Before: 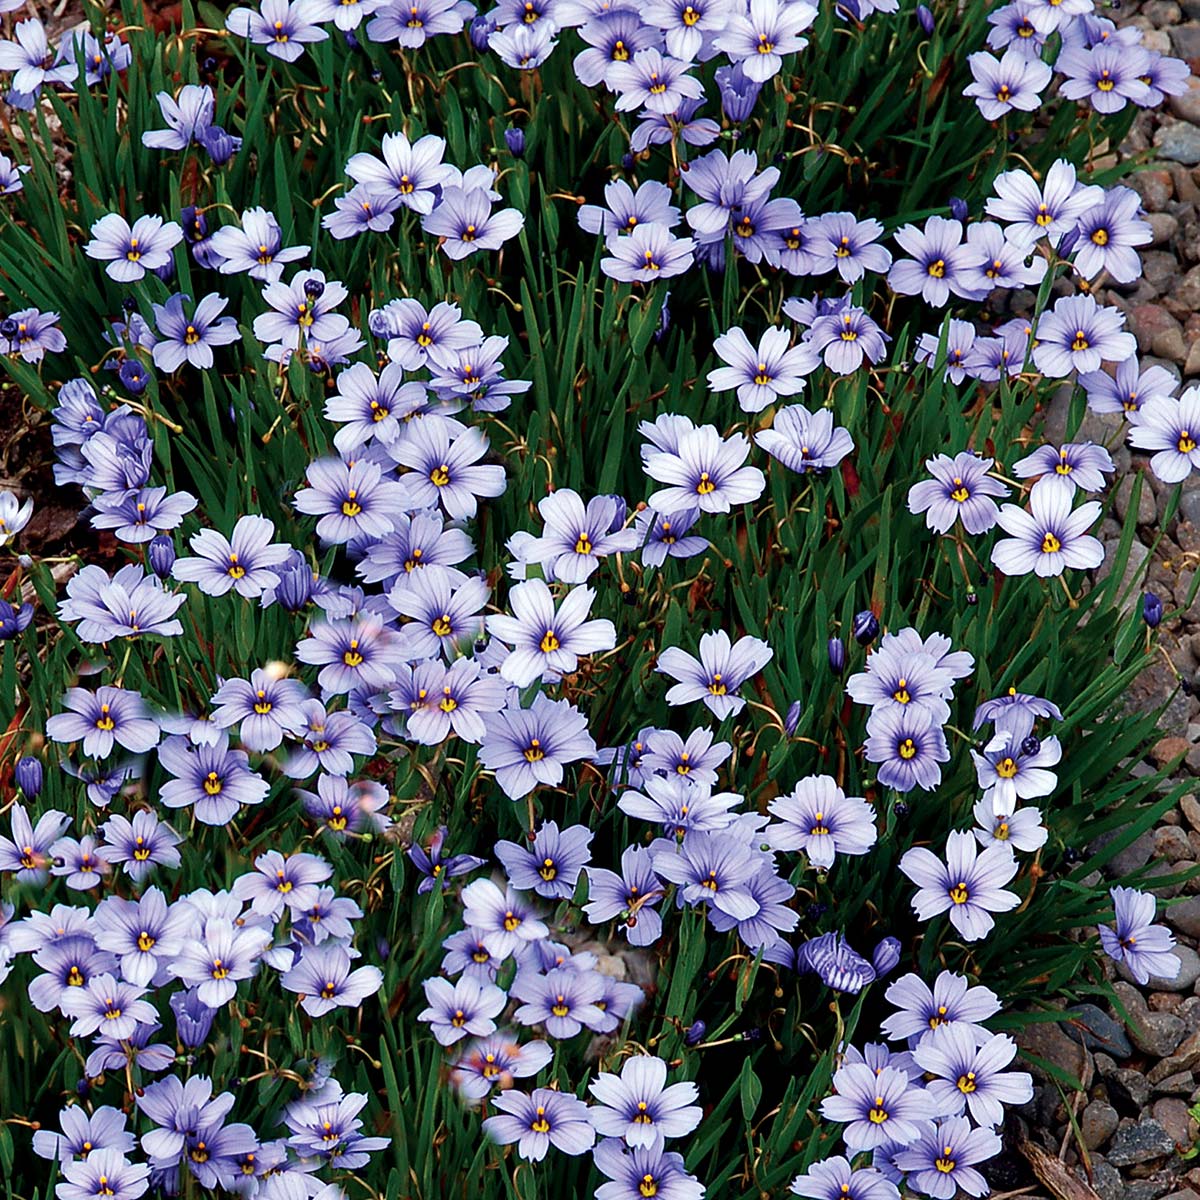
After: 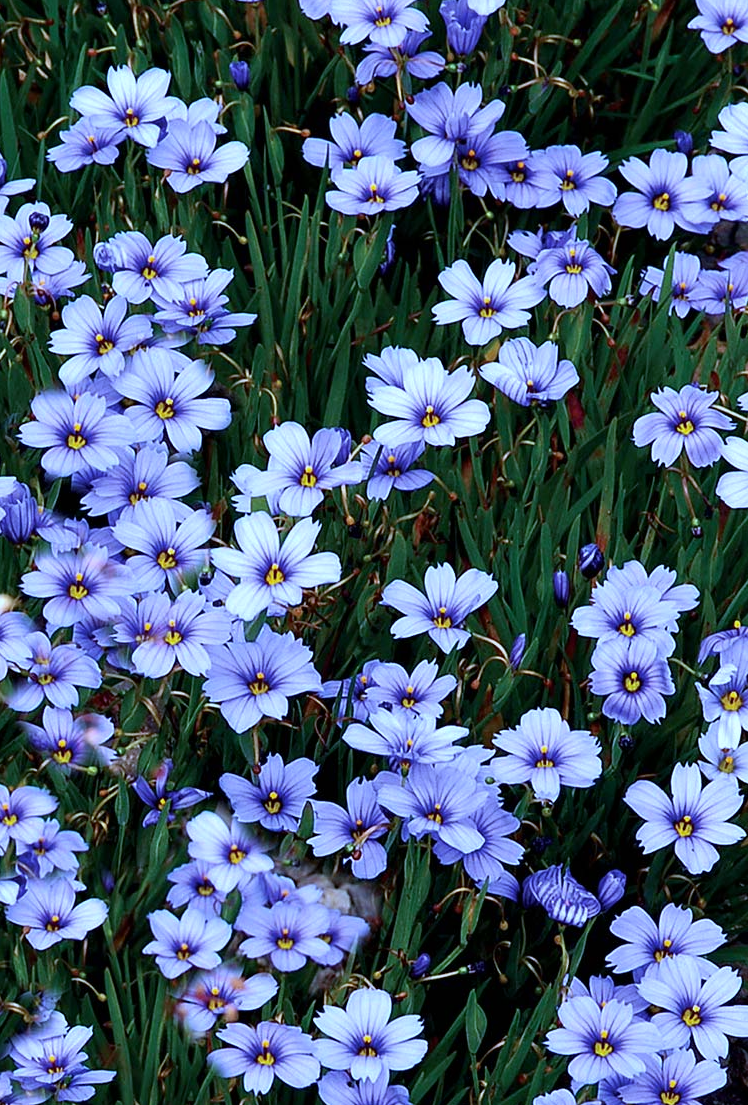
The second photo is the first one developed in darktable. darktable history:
white balance: red 0.871, blue 1.249
crop and rotate: left 22.918%, top 5.629%, right 14.711%, bottom 2.247%
